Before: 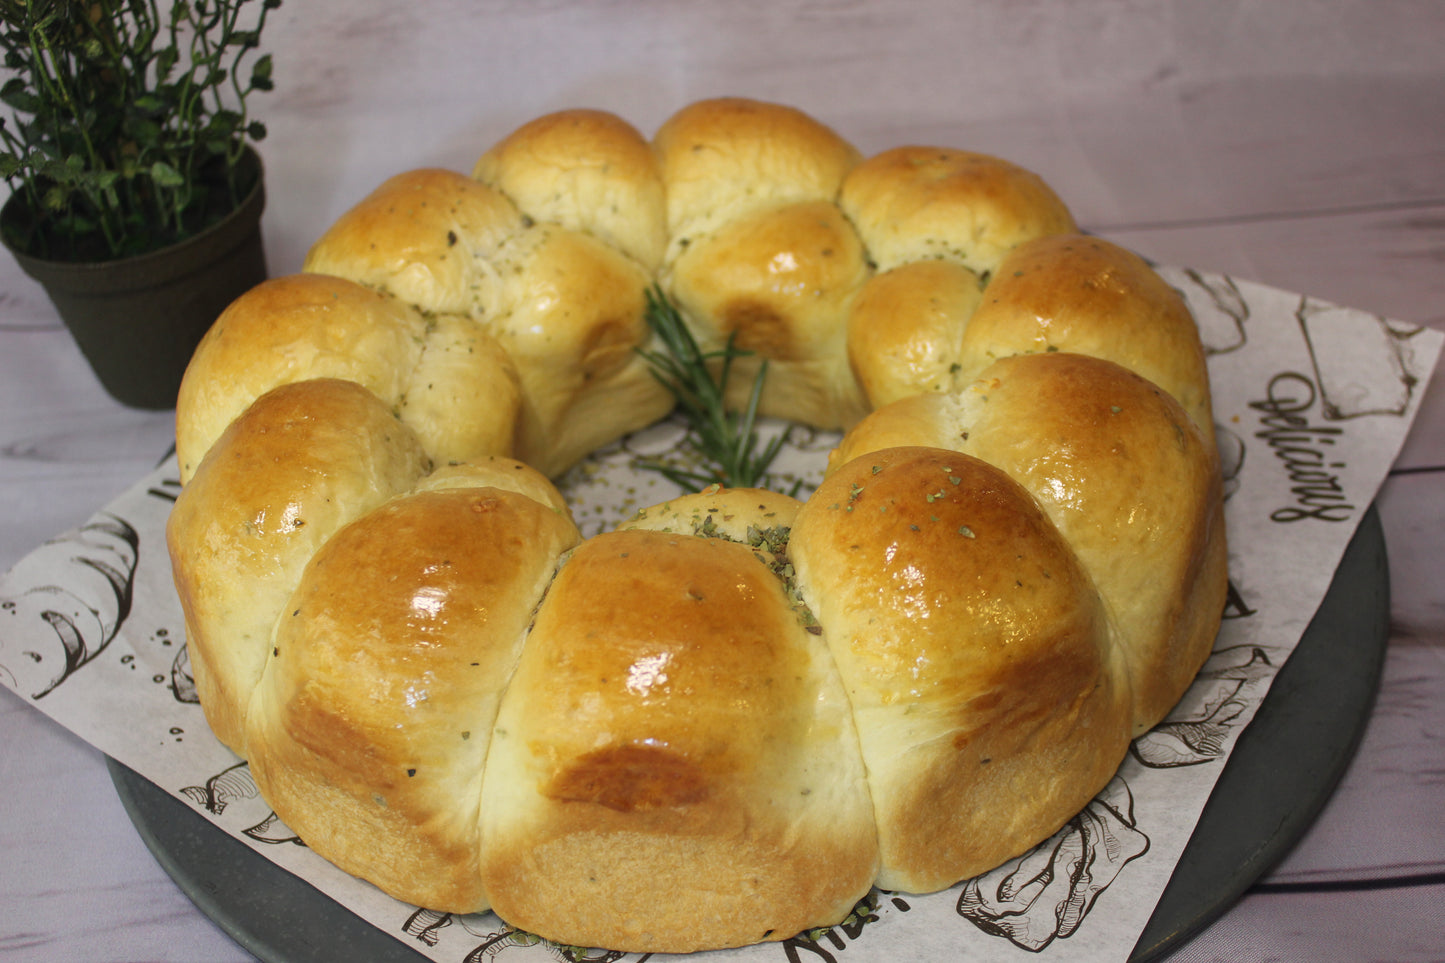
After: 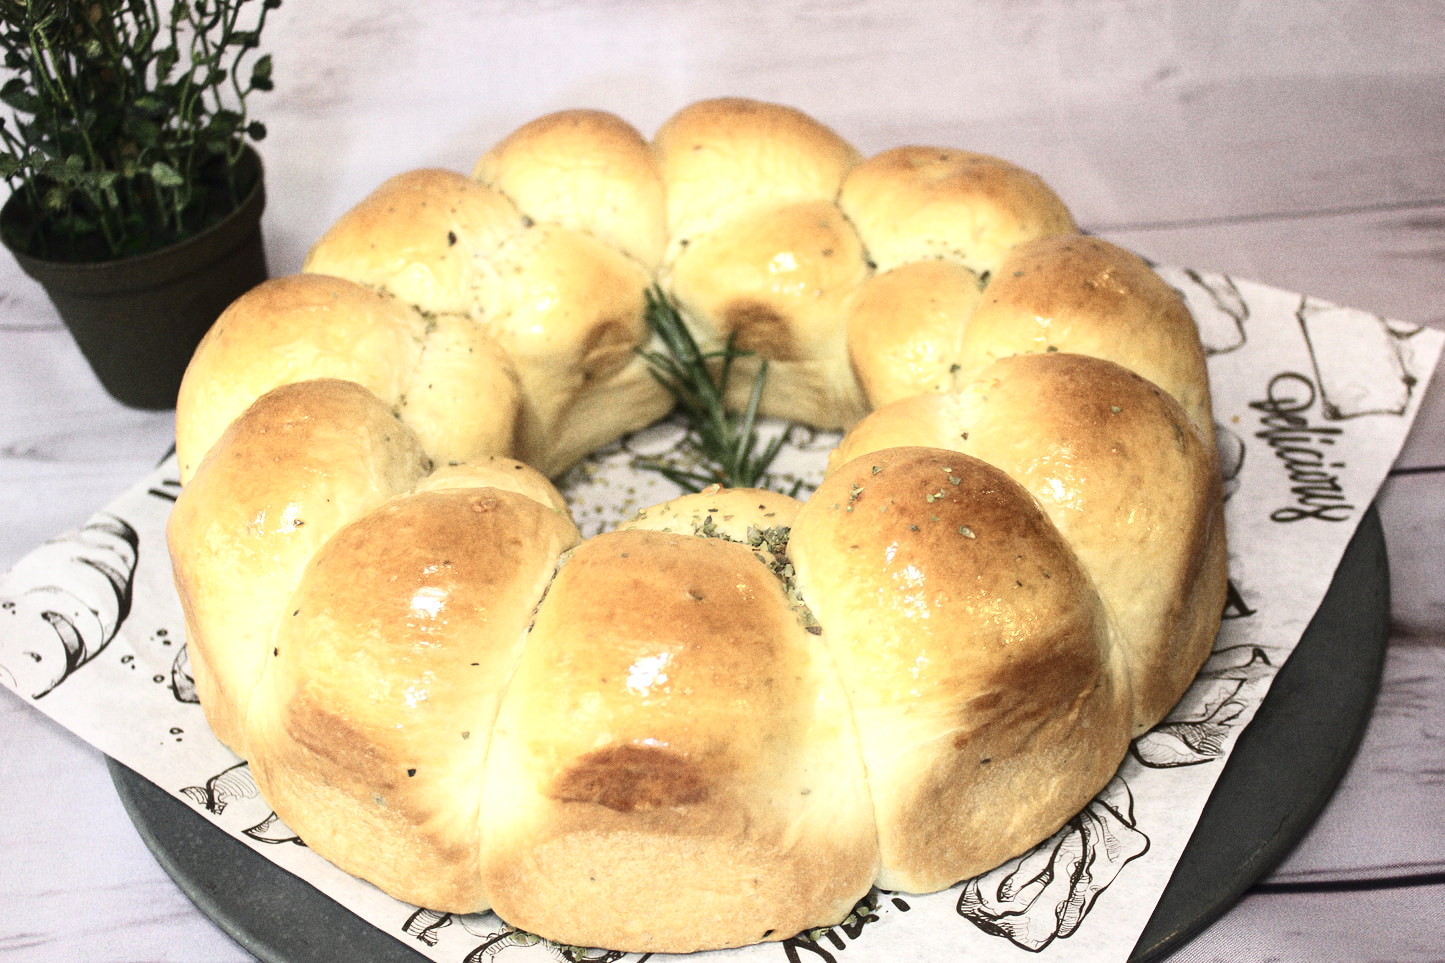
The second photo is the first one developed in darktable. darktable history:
grain: coarseness 22.88 ISO
contrast brightness saturation: contrast 0.25, saturation -0.31
exposure: black level correction 0.001, exposure 0.955 EV, compensate exposure bias true, compensate highlight preservation false
